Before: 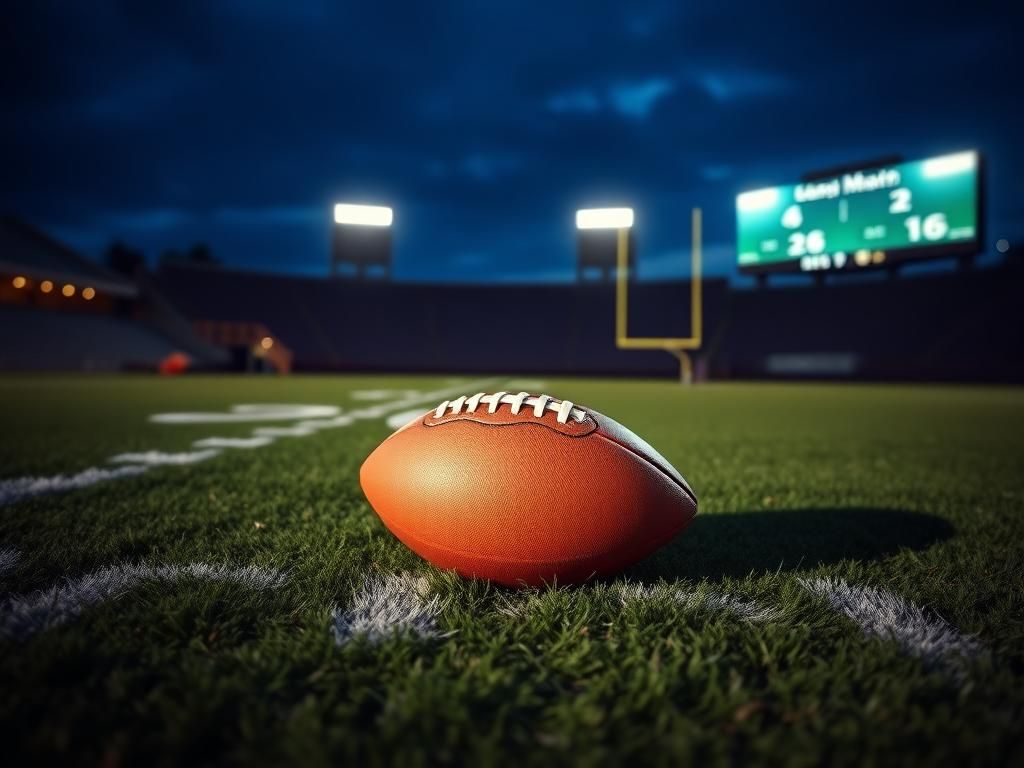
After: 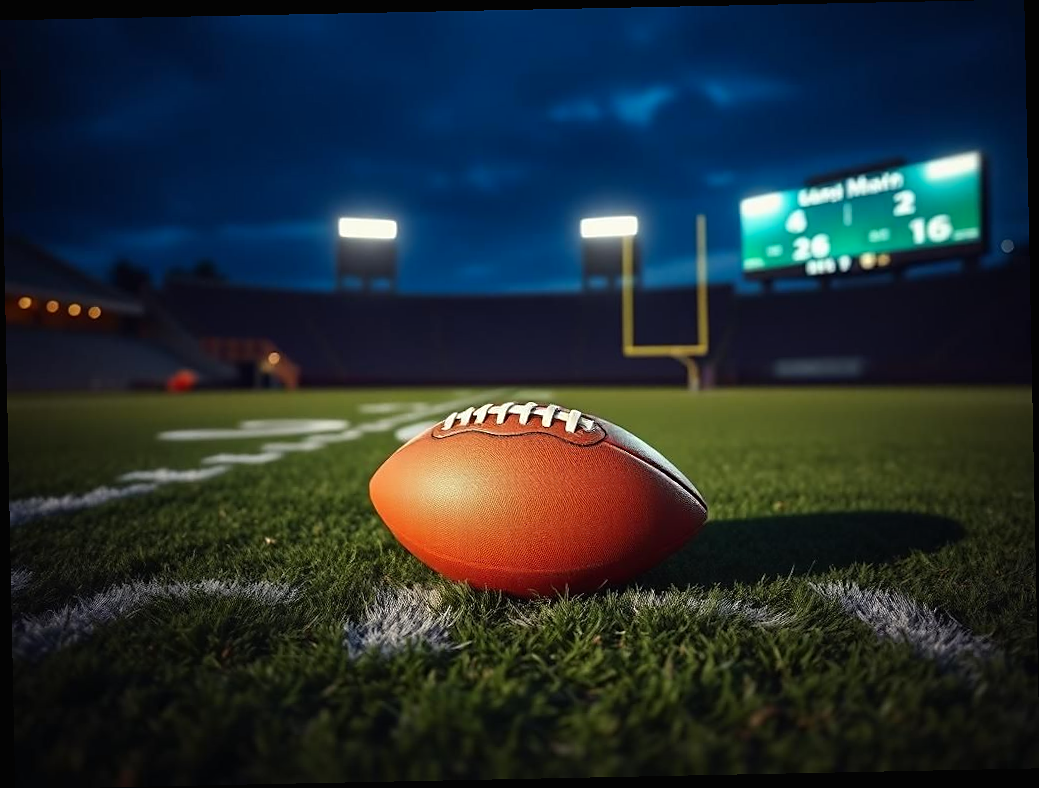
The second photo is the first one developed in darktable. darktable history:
rotate and perspective: rotation -1.17°, automatic cropping off
sharpen: radius 1.864, amount 0.398, threshold 1.271
contrast brightness saturation: contrast -0.02, brightness -0.01, saturation 0.03
